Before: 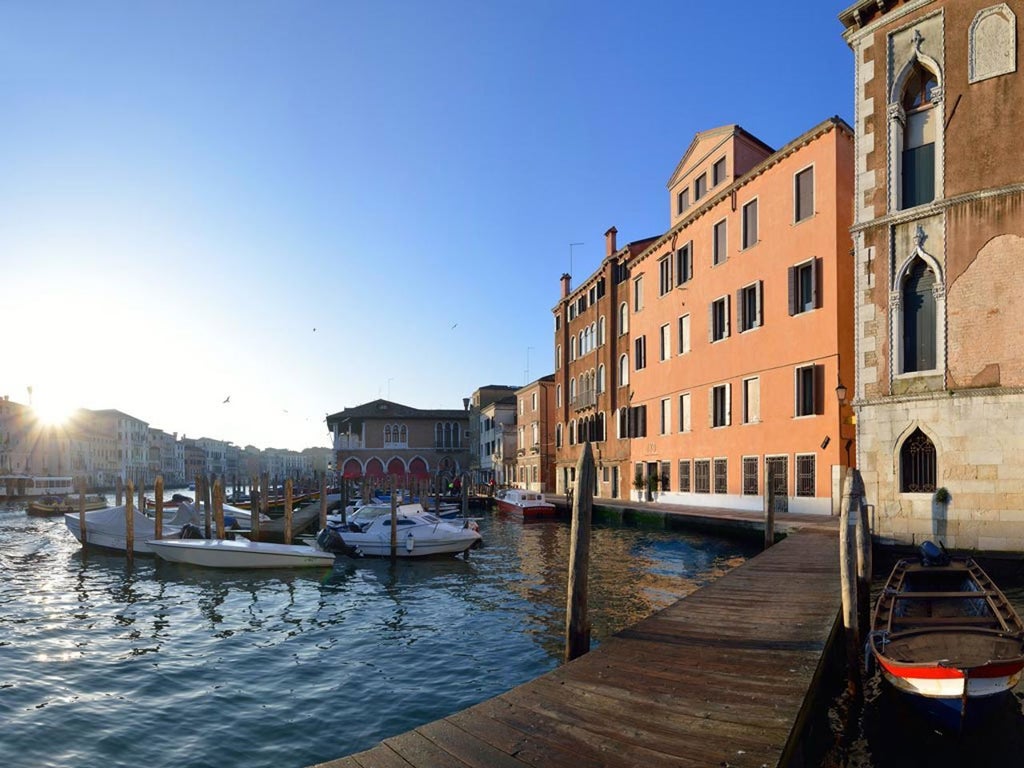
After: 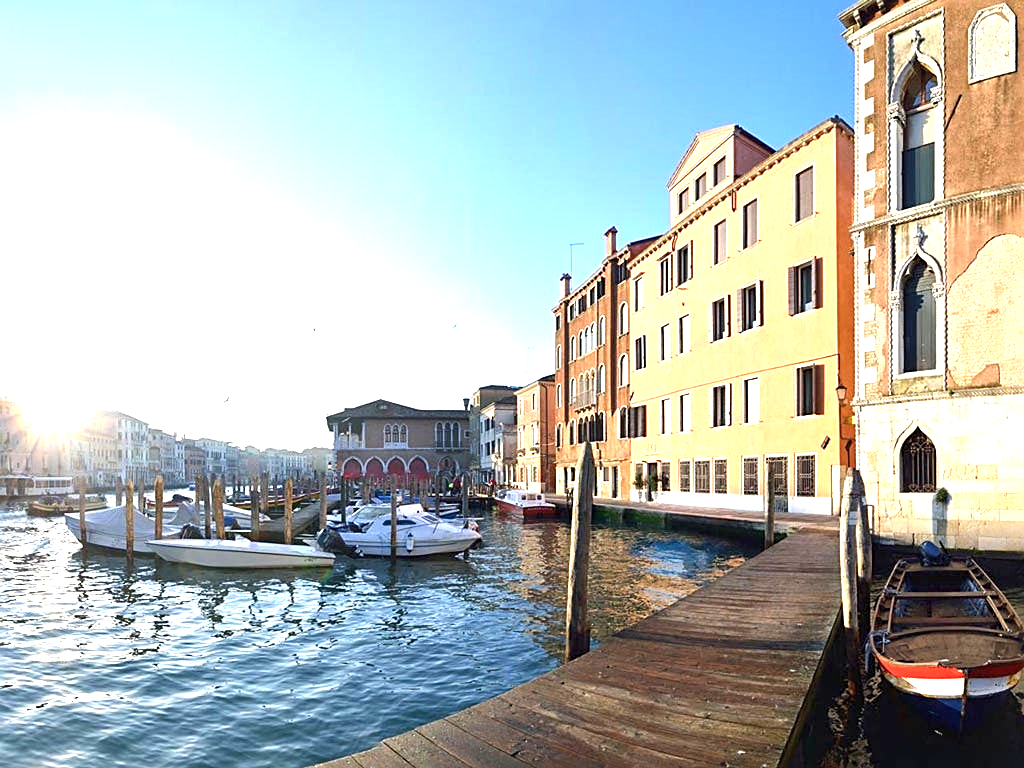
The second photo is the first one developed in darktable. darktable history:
levels: mode automatic
sharpen: on, module defaults
exposure: black level correction 0, exposure 1.45 EV, compensate exposure bias true, compensate highlight preservation false
color balance rgb: perceptual saturation grading › global saturation -3%
